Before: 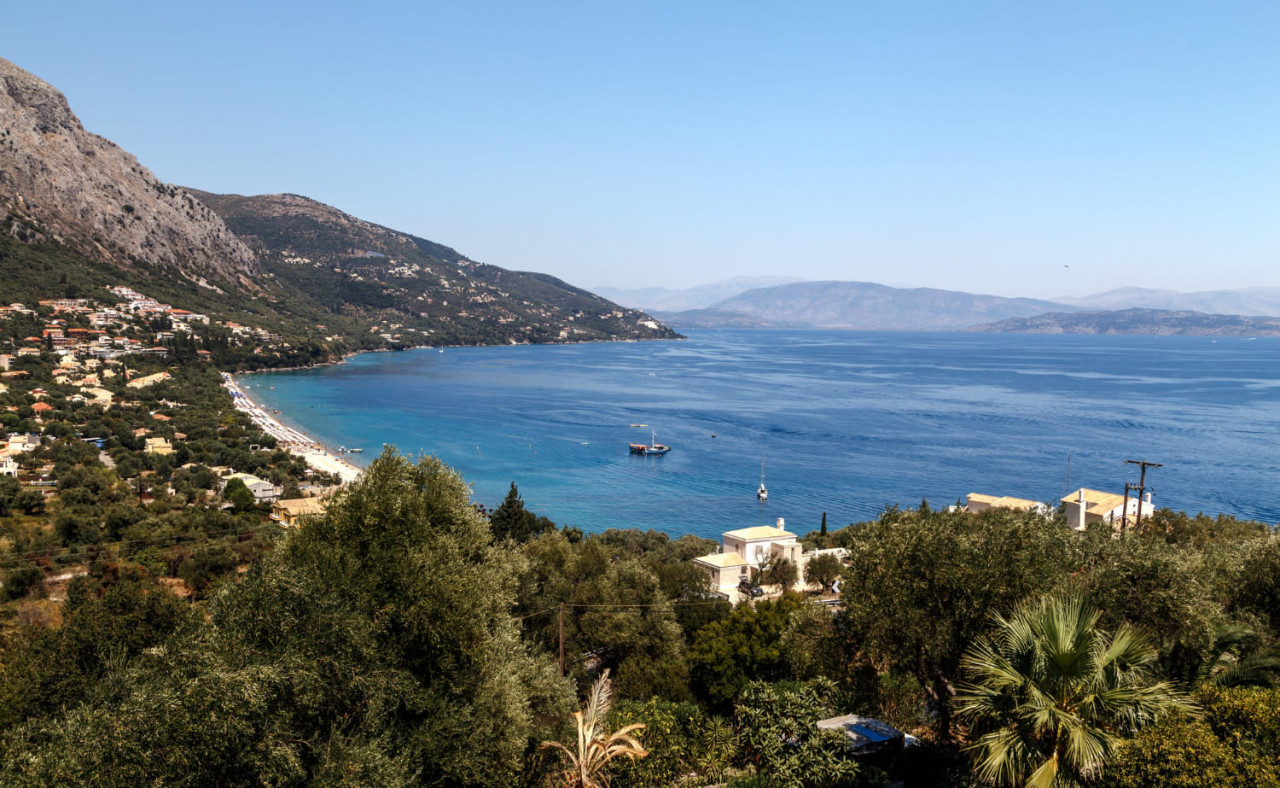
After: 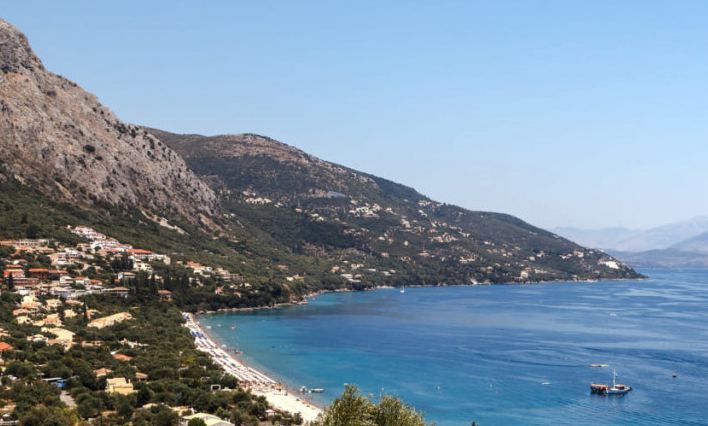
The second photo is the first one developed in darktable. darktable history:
crop and rotate: left 3.059%, top 7.689%, right 41.583%, bottom 38.176%
tone equalizer: edges refinement/feathering 500, mask exposure compensation -1.57 EV, preserve details no
